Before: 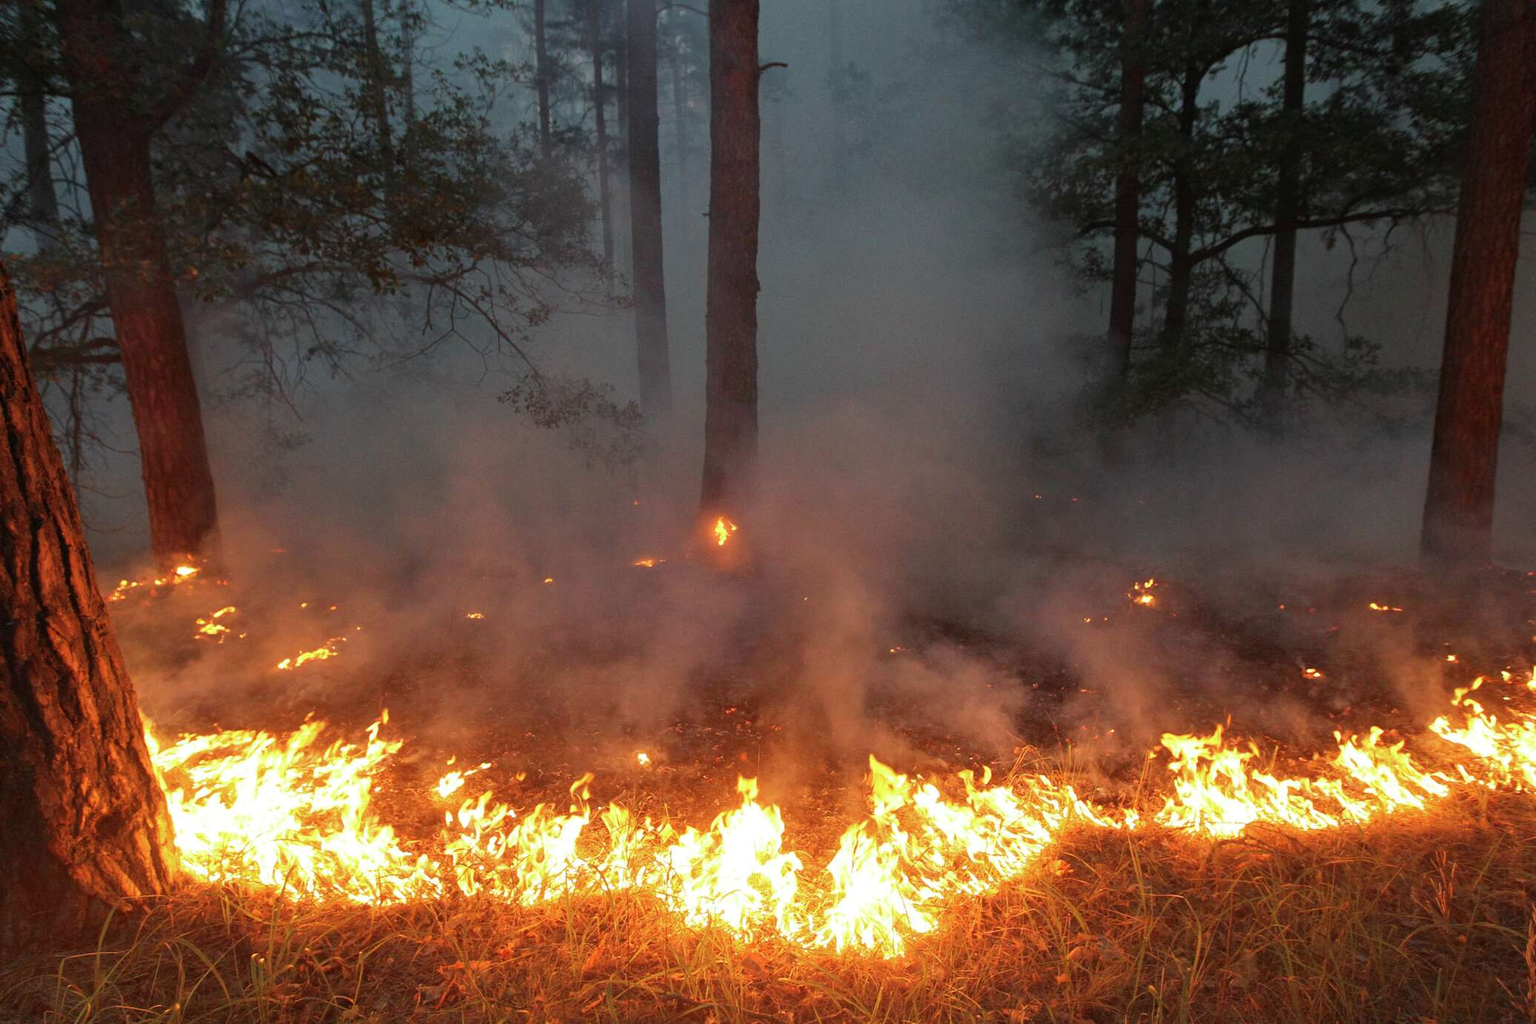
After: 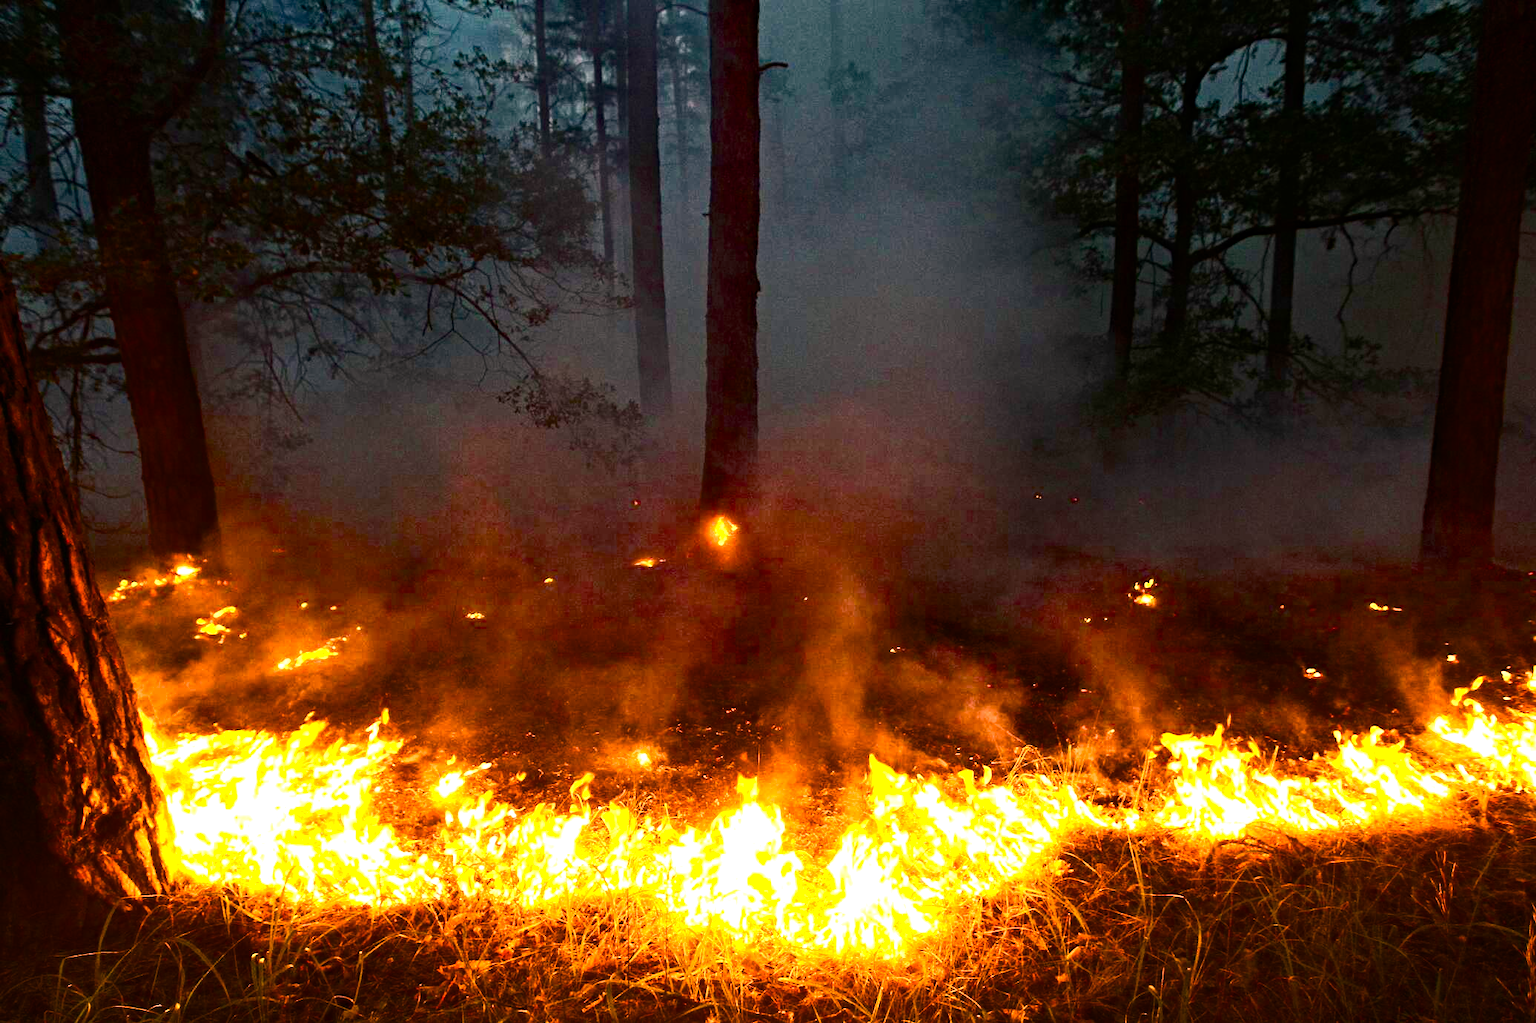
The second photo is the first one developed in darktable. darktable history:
contrast brightness saturation: contrast 0.235, brightness 0.086
haze removal: strength 0.297, distance 0.249, adaptive false
color balance rgb: highlights gain › chroma 4.55%, highlights gain › hue 31.95°, linear chroma grading › global chroma 25.165%, perceptual saturation grading › global saturation 20%, perceptual saturation grading › highlights -50.447%, perceptual saturation grading › shadows 30.068%, perceptual brilliance grading › highlights 74.876%, perceptual brilliance grading › shadows -30.252%, global vibrance 9.581%, contrast 14.513%, saturation formula JzAzBz (2021)
